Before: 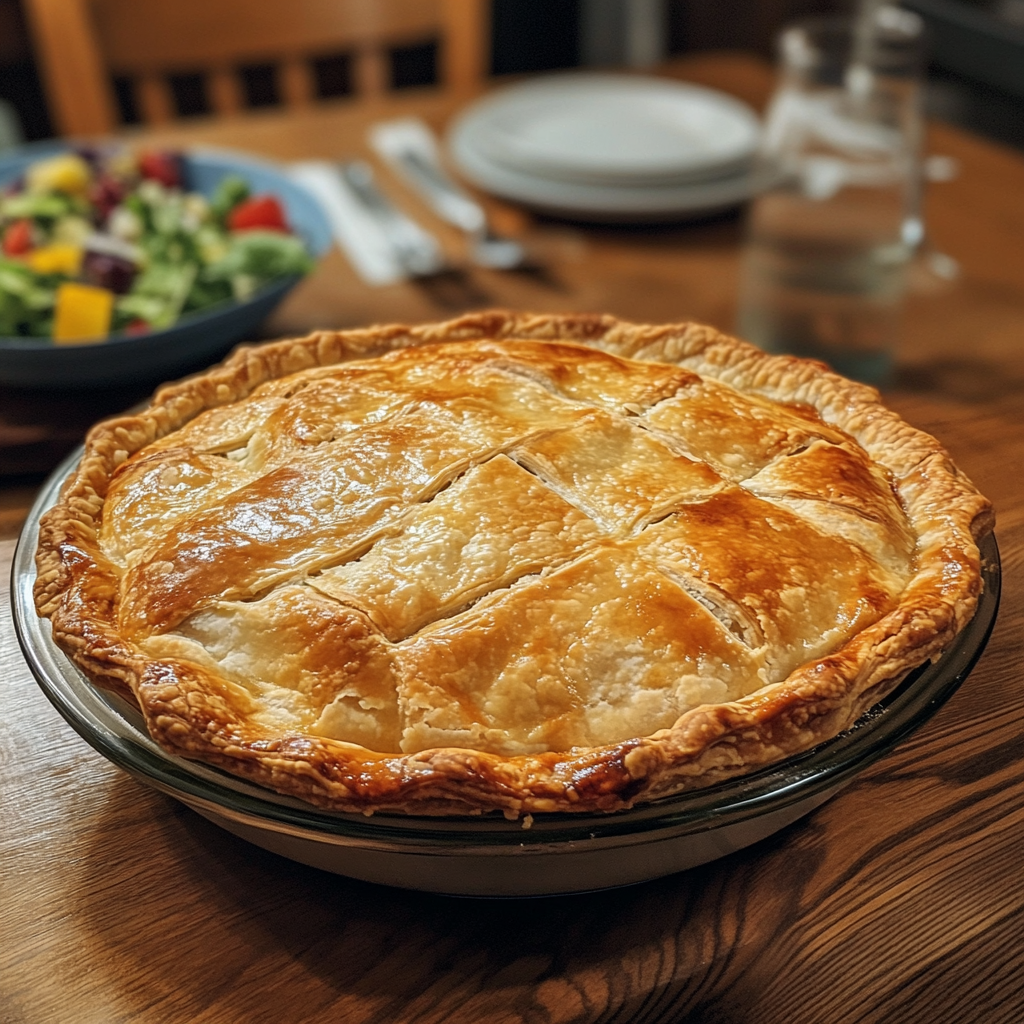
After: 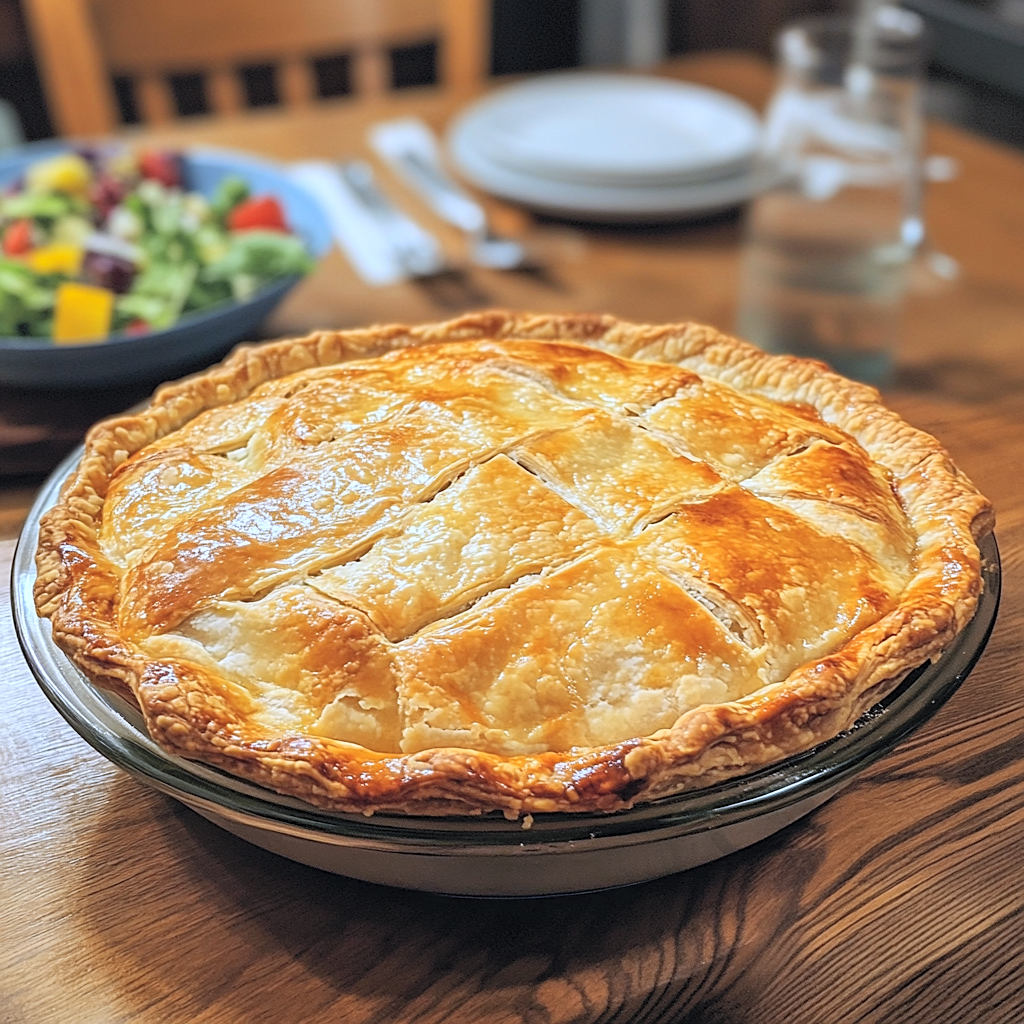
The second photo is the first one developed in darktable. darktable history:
contrast brightness saturation: contrast 0.1, brightness 0.3, saturation 0.14
white balance: red 0.948, green 1.02, blue 1.176
sharpen: radius 1.864, amount 0.398, threshold 1.271
